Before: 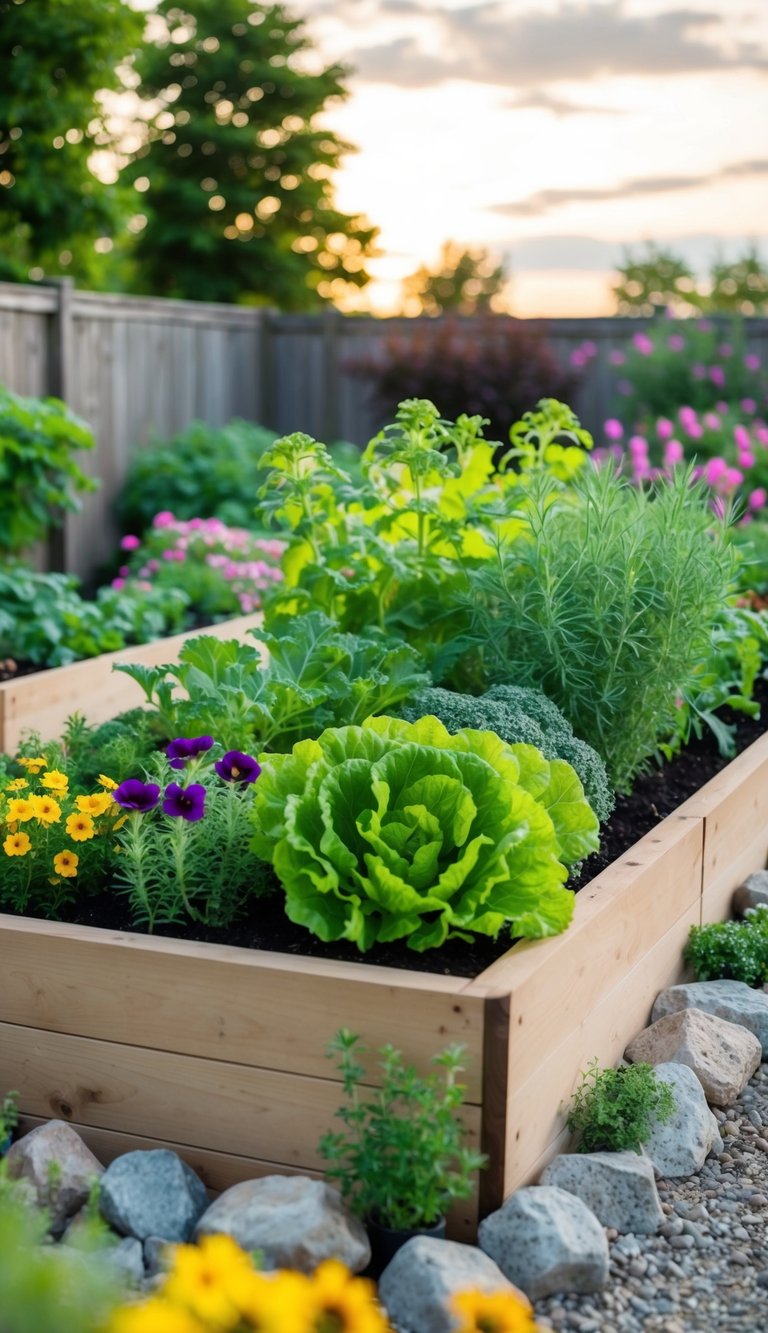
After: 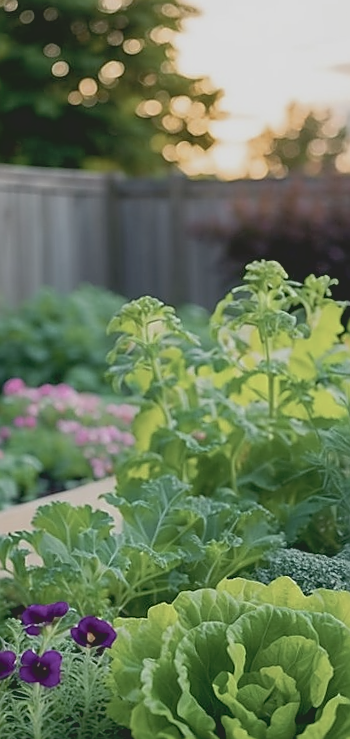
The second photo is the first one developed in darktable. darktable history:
contrast brightness saturation: contrast -0.26, saturation -0.43
exposure: black level correction 0.01, exposure 0.014 EV, compensate highlight preservation false
crop: left 20.248%, top 10.86%, right 35.675%, bottom 34.321%
rotate and perspective: rotation -1.24°, automatic cropping off
sharpen: radius 1.4, amount 1.25, threshold 0.7
